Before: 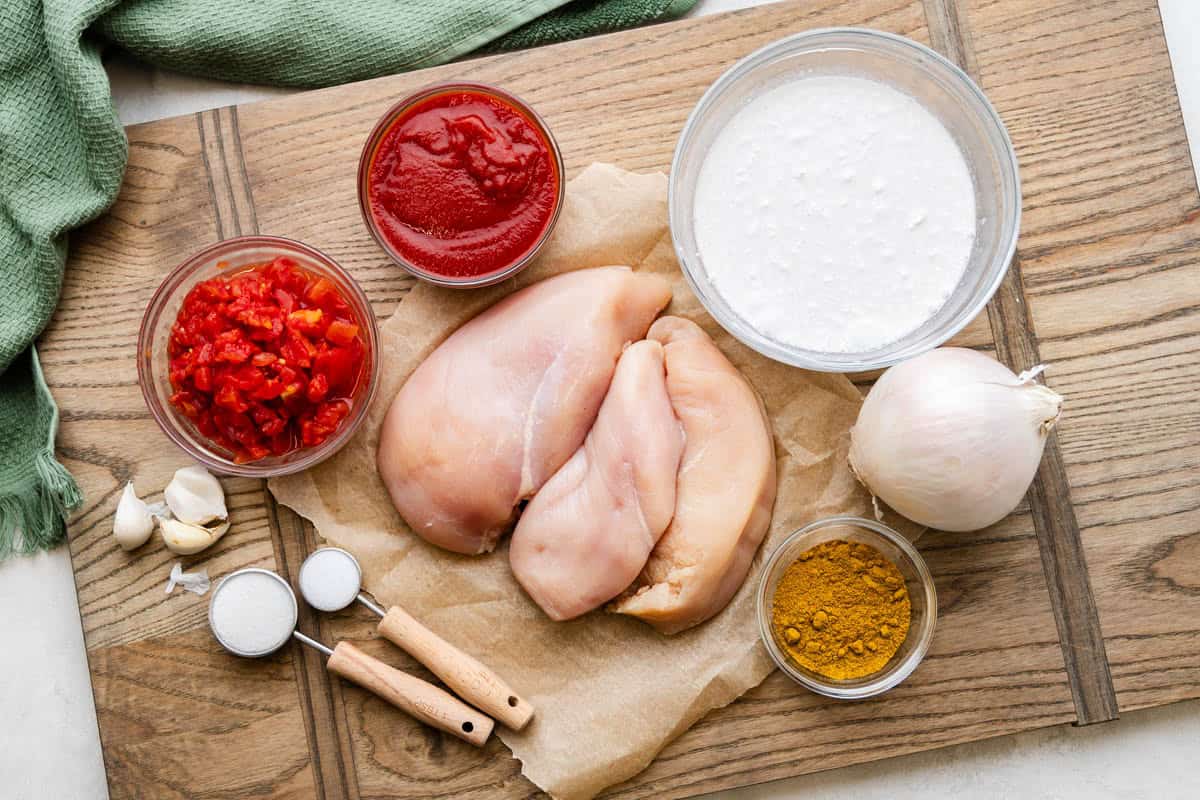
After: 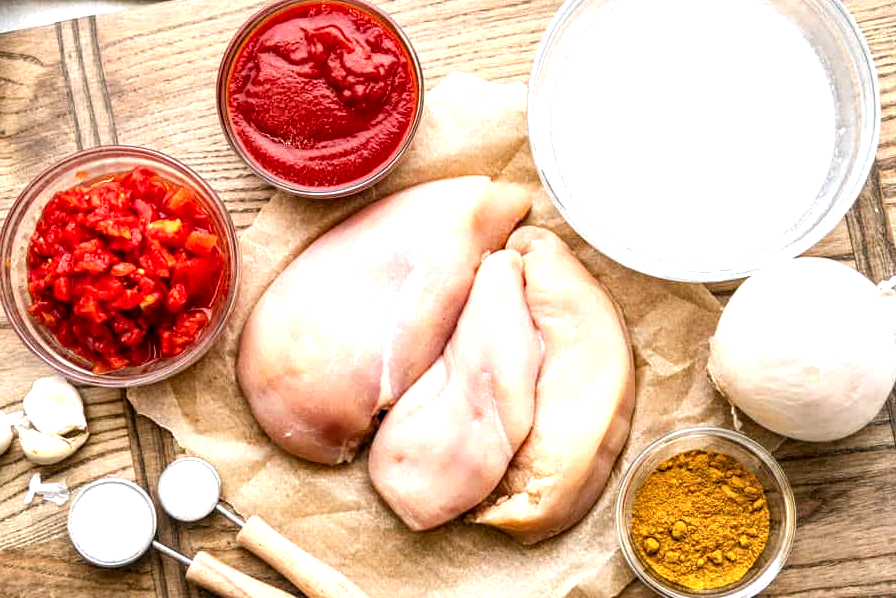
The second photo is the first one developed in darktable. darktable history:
local contrast: detail 144%
crop and rotate: left 11.831%, top 11.346%, right 13.429%, bottom 13.899%
exposure: exposure 0.74 EV, compensate highlight preservation false
